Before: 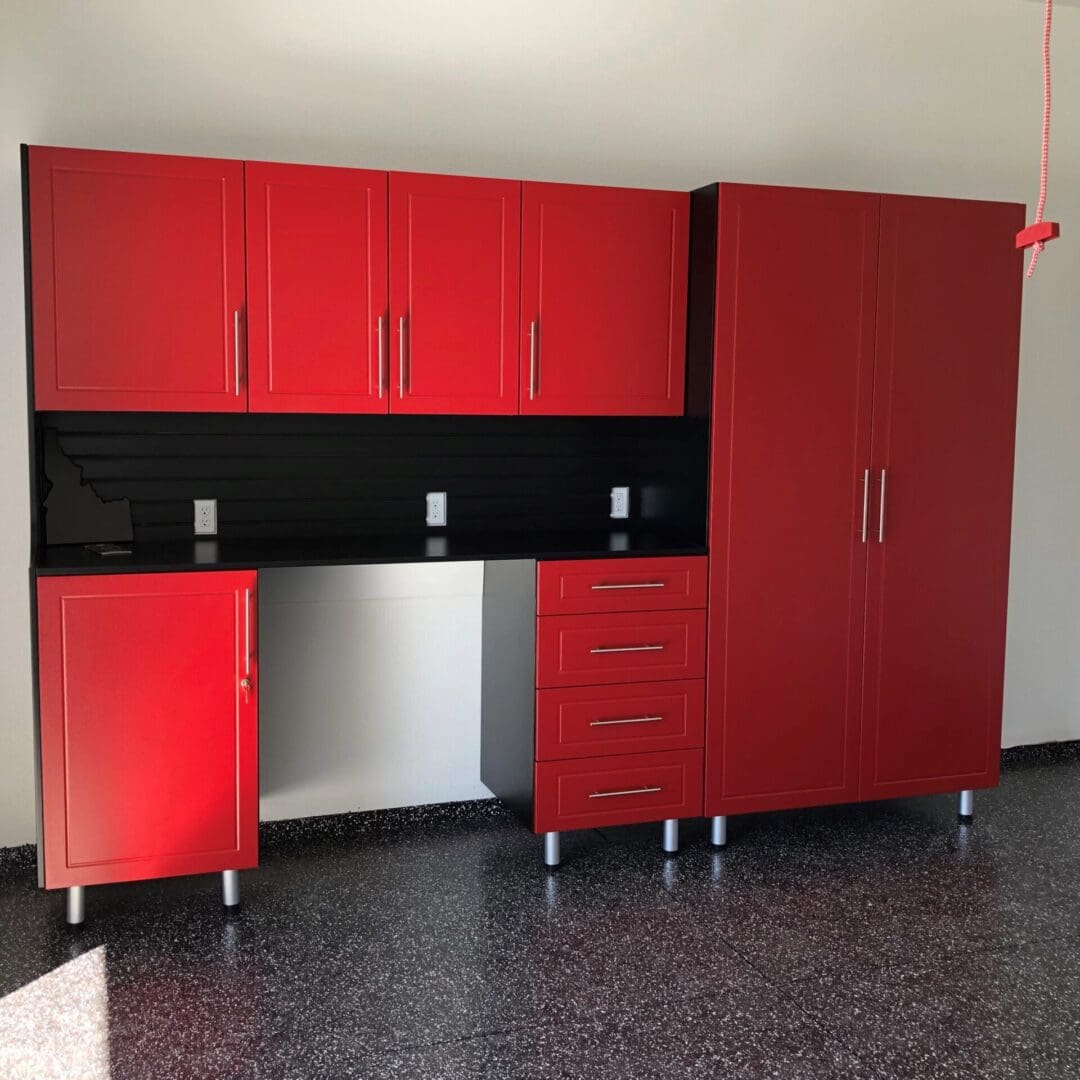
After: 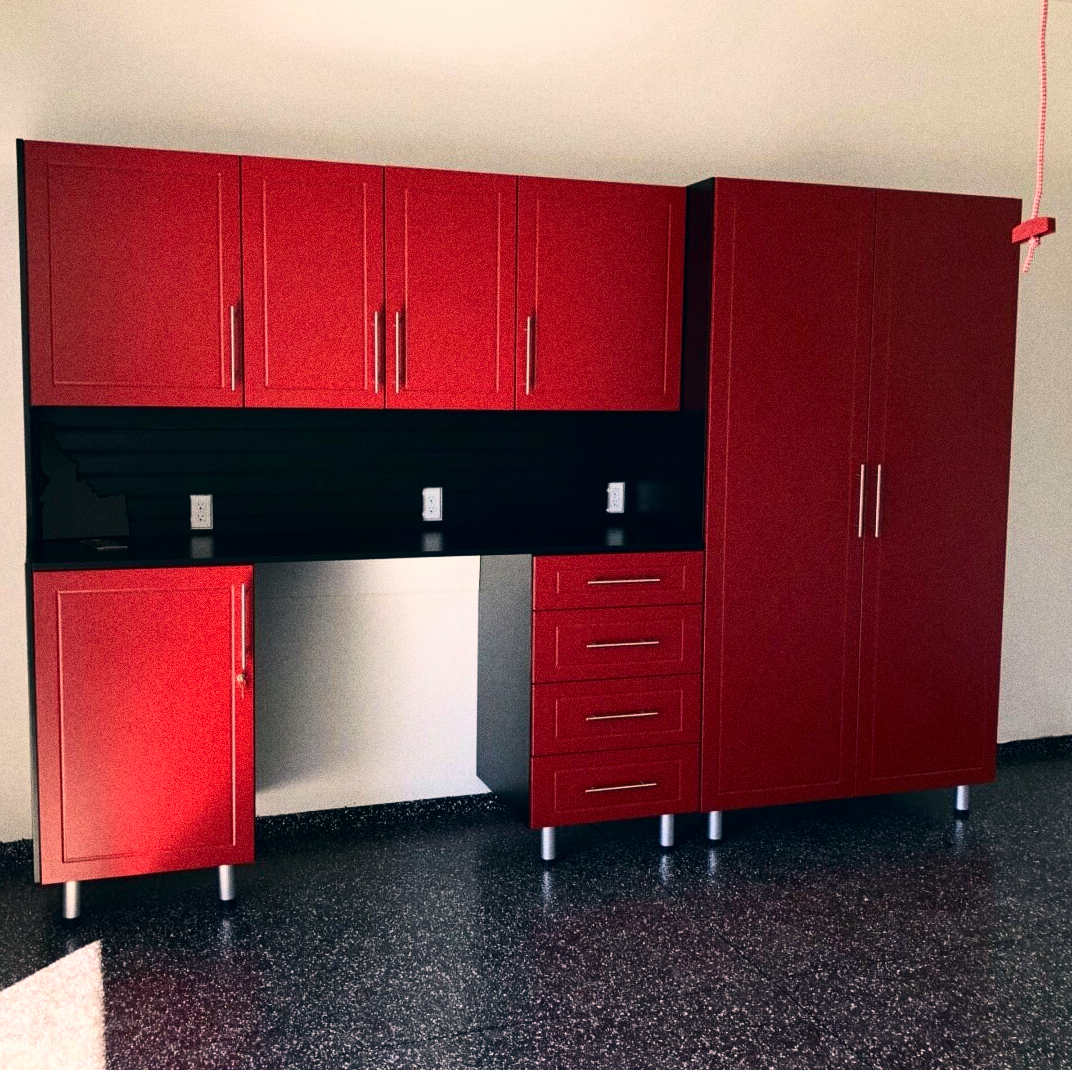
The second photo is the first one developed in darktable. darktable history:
contrast brightness saturation: contrast 0.28
color correction: highlights a* 5.38, highlights b* 5.3, shadows a* -4.26, shadows b* -5.11
velvia: on, module defaults
crop: left 0.434%, top 0.485%, right 0.244%, bottom 0.386%
tone equalizer: on, module defaults
grain: coarseness 0.09 ISO, strength 40%
